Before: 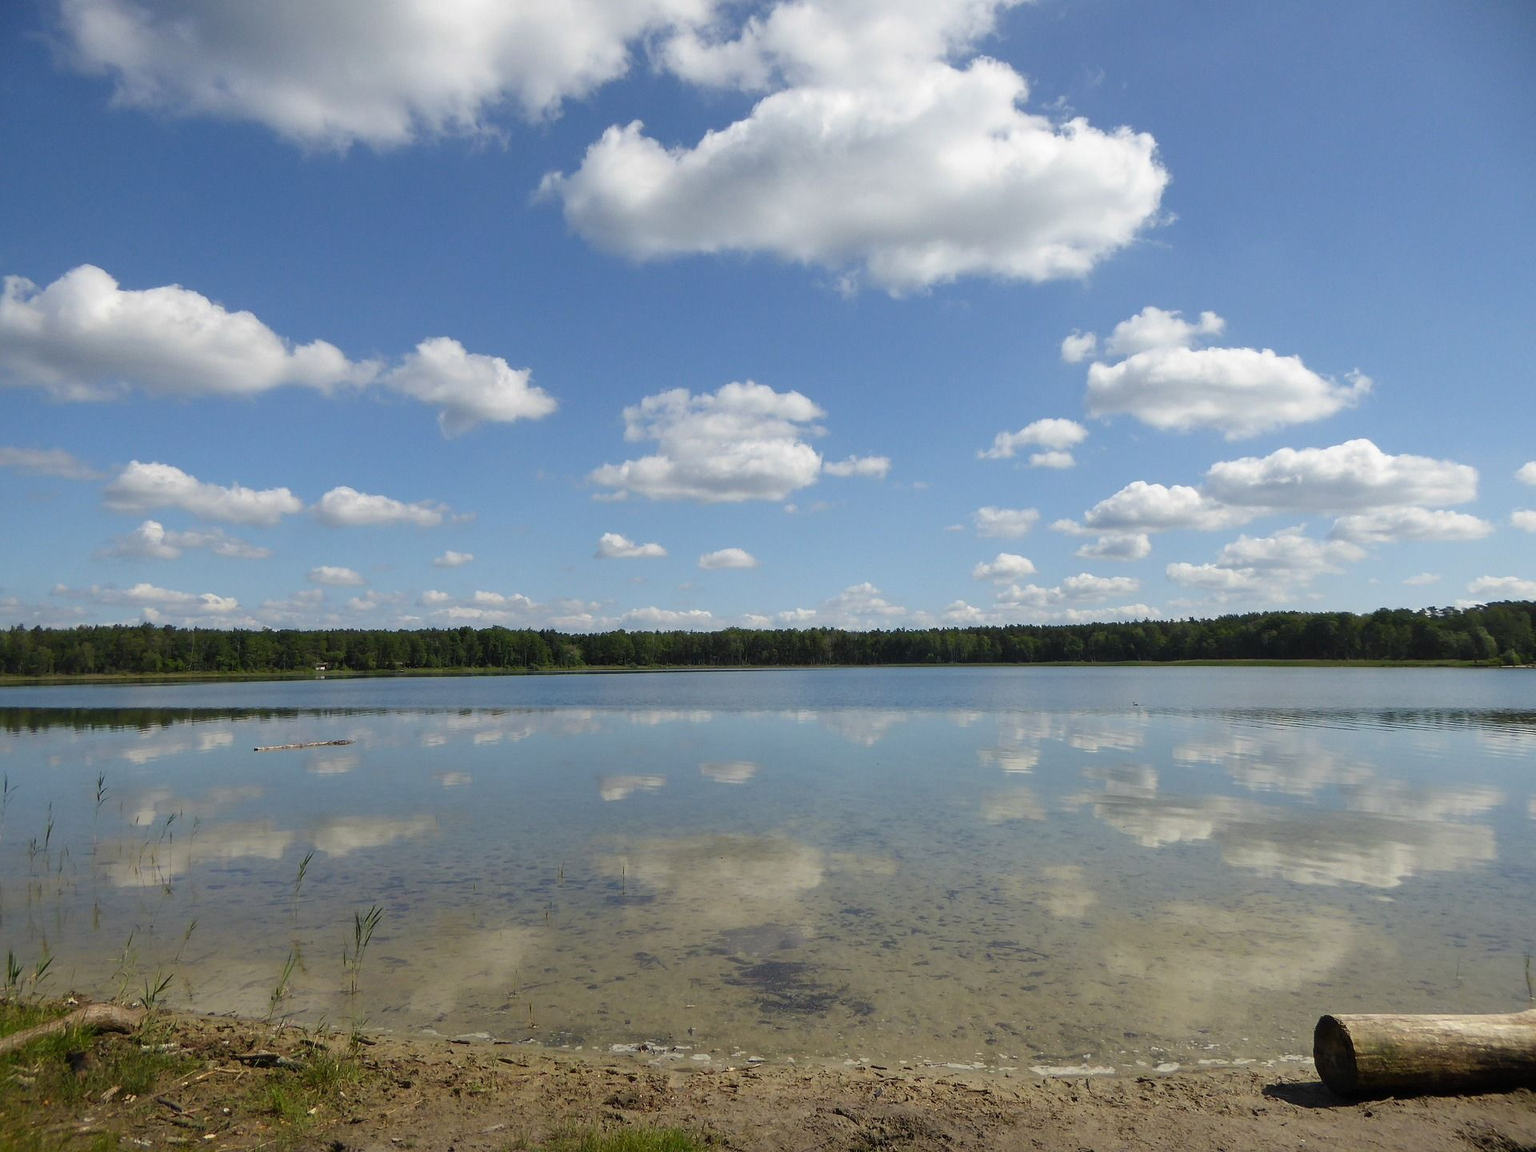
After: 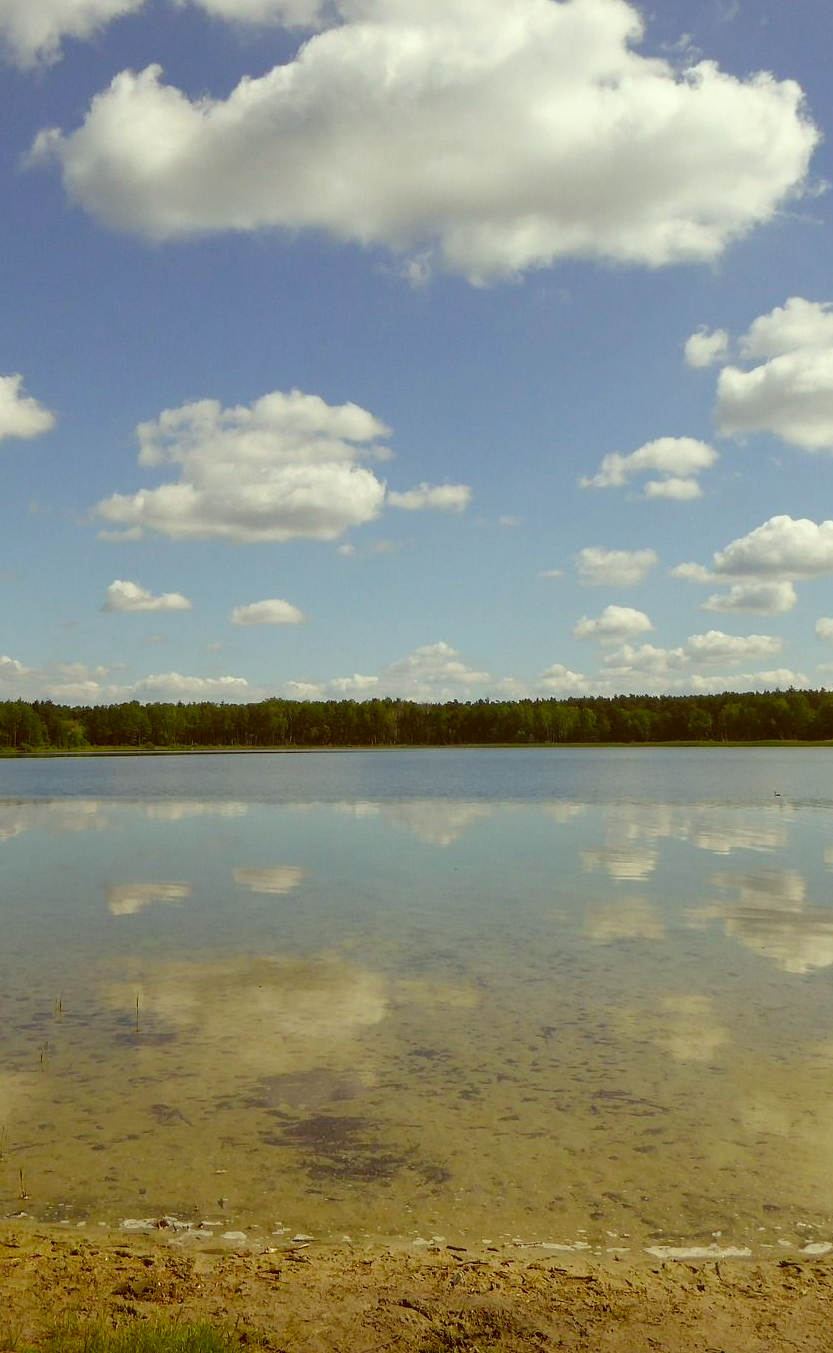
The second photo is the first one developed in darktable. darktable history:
color correction: highlights a* -5.3, highlights b* 9.8, shadows a* 9.8, shadows b* 24.26
crop: left 33.452%, top 6.025%, right 23.155%
color balance rgb: perceptual saturation grading › global saturation 35%, perceptual saturation grading › highlights -30%, perceptual saturation grading › shadows 35%, perceptual brilliance grading › global brilliance 3%, perceptual brilliance grading › highlights -3%, perceptual brilliance grading › shadows 3%
